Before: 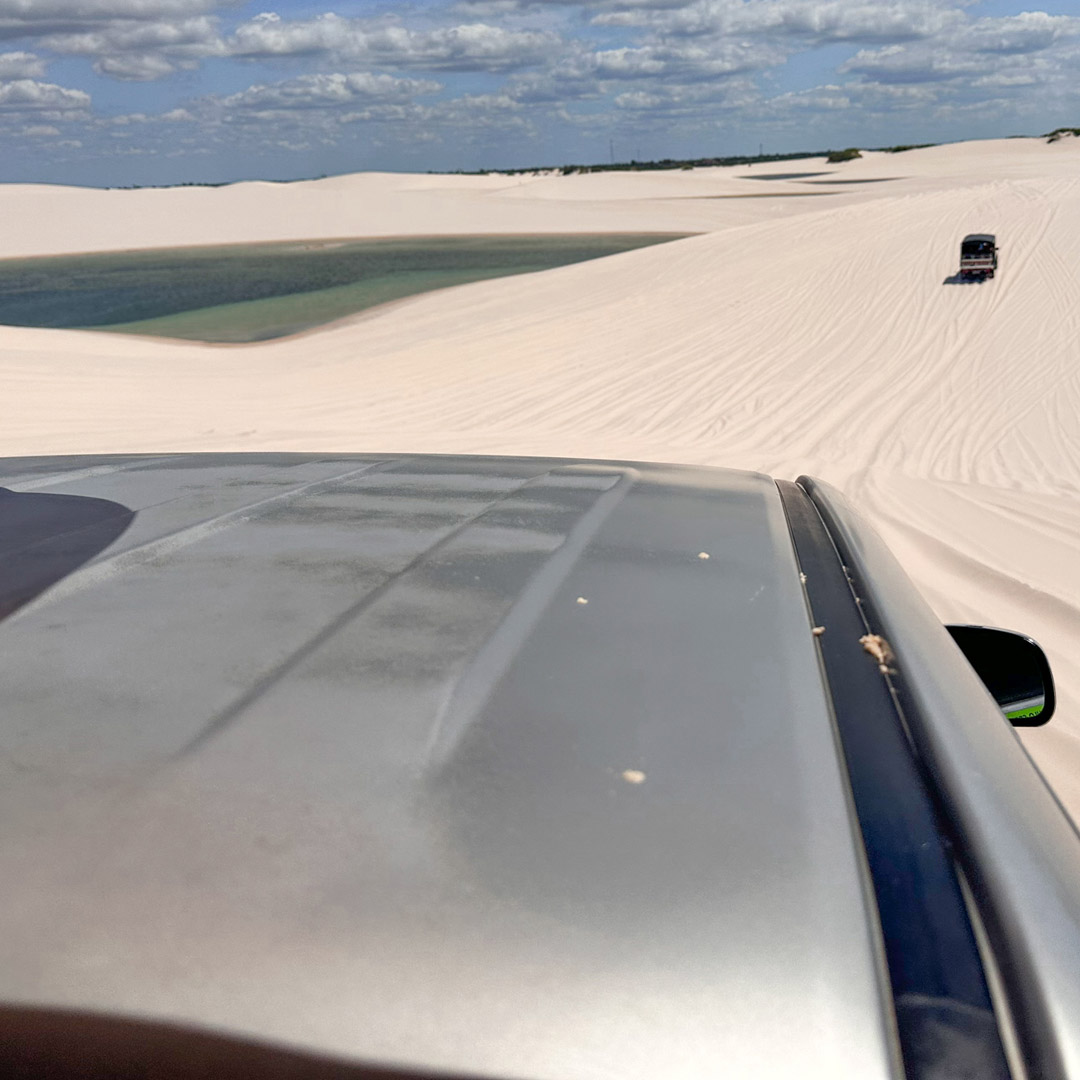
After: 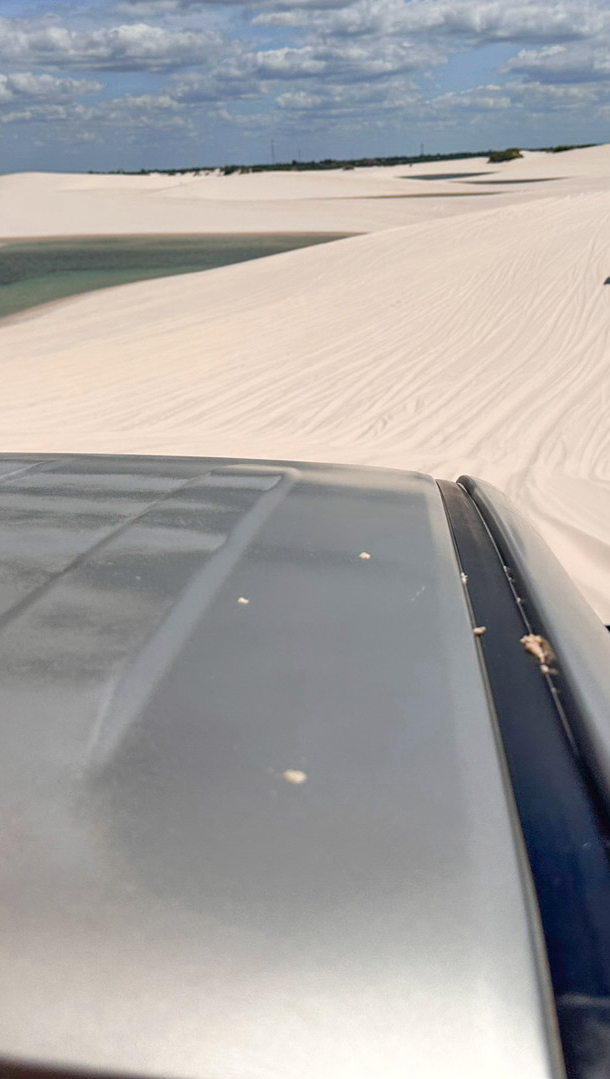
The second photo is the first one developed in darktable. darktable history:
crop: left 31.448%, top 0.005%, right 12.023%
